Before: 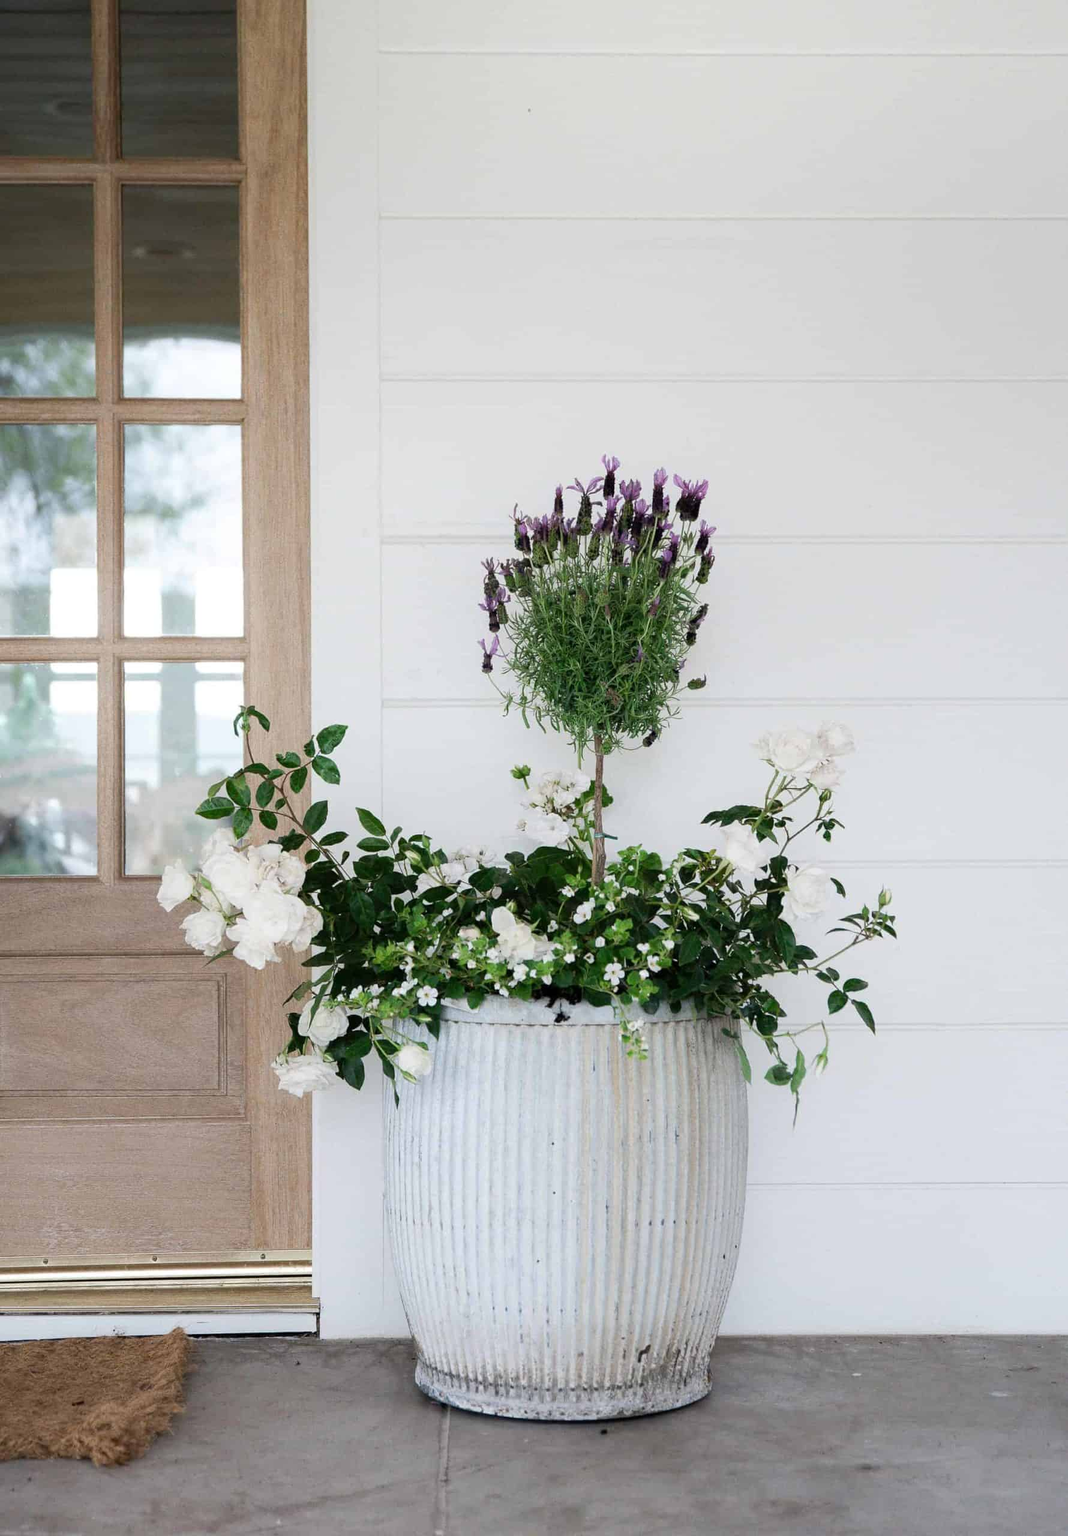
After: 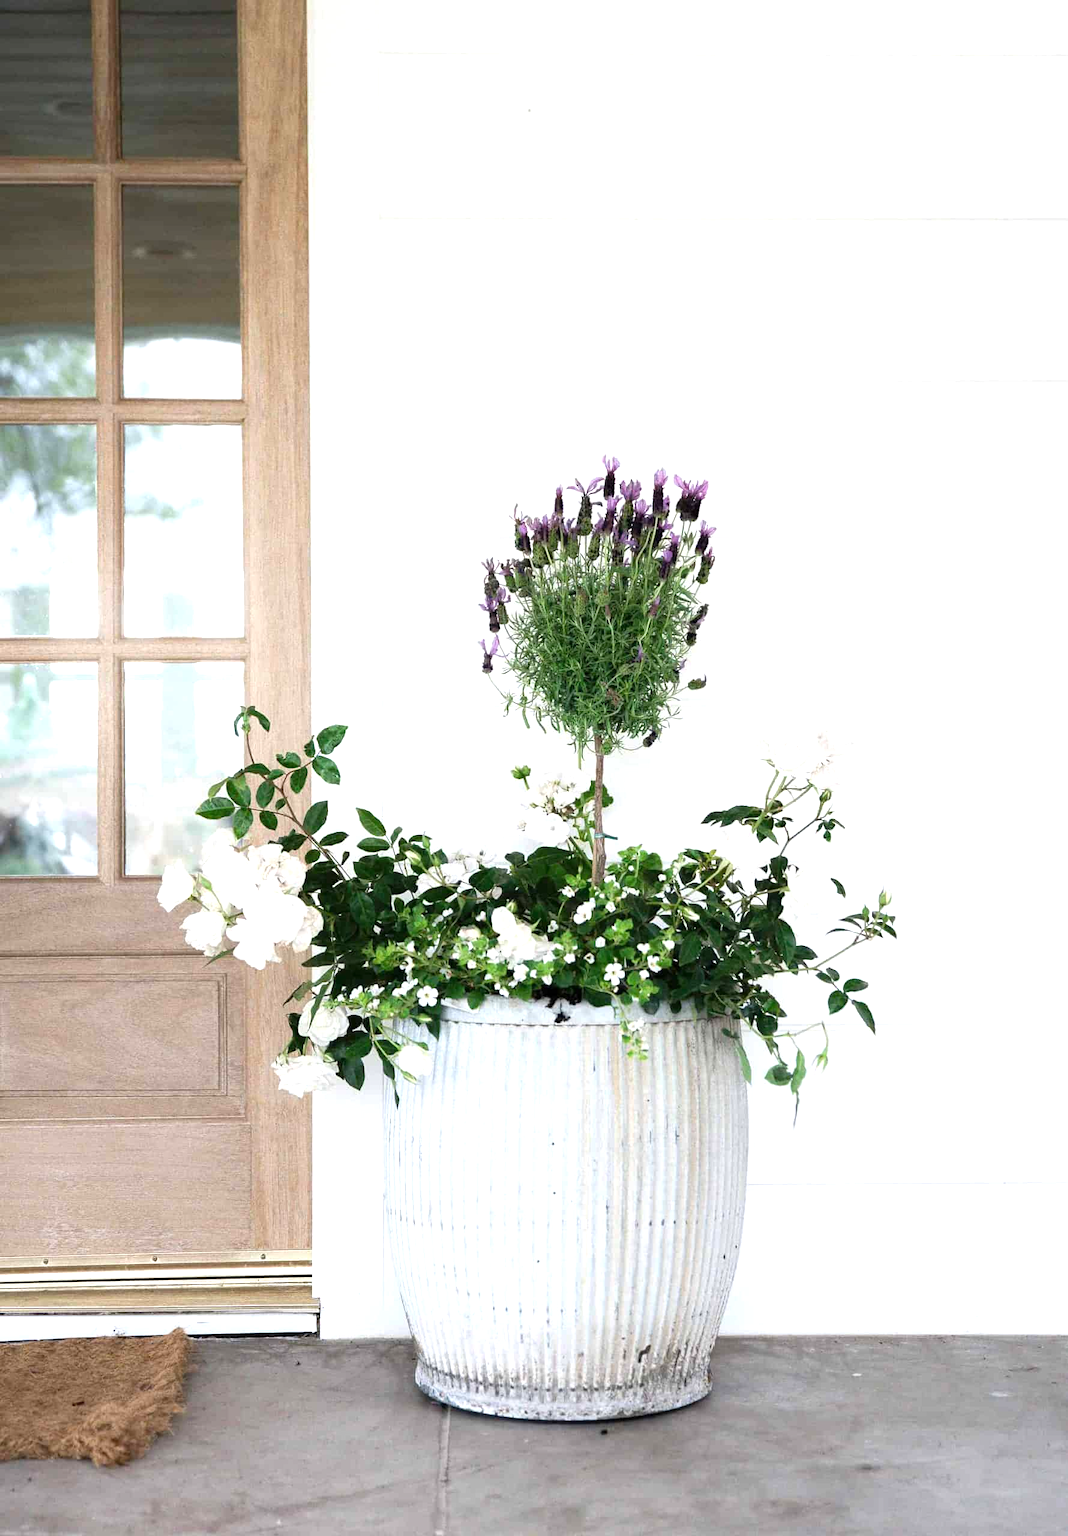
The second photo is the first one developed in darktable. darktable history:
levels: levels [0, 0.476, 0.951]
exposure: exposure 0.6 EV, compensate highlight preservation false
